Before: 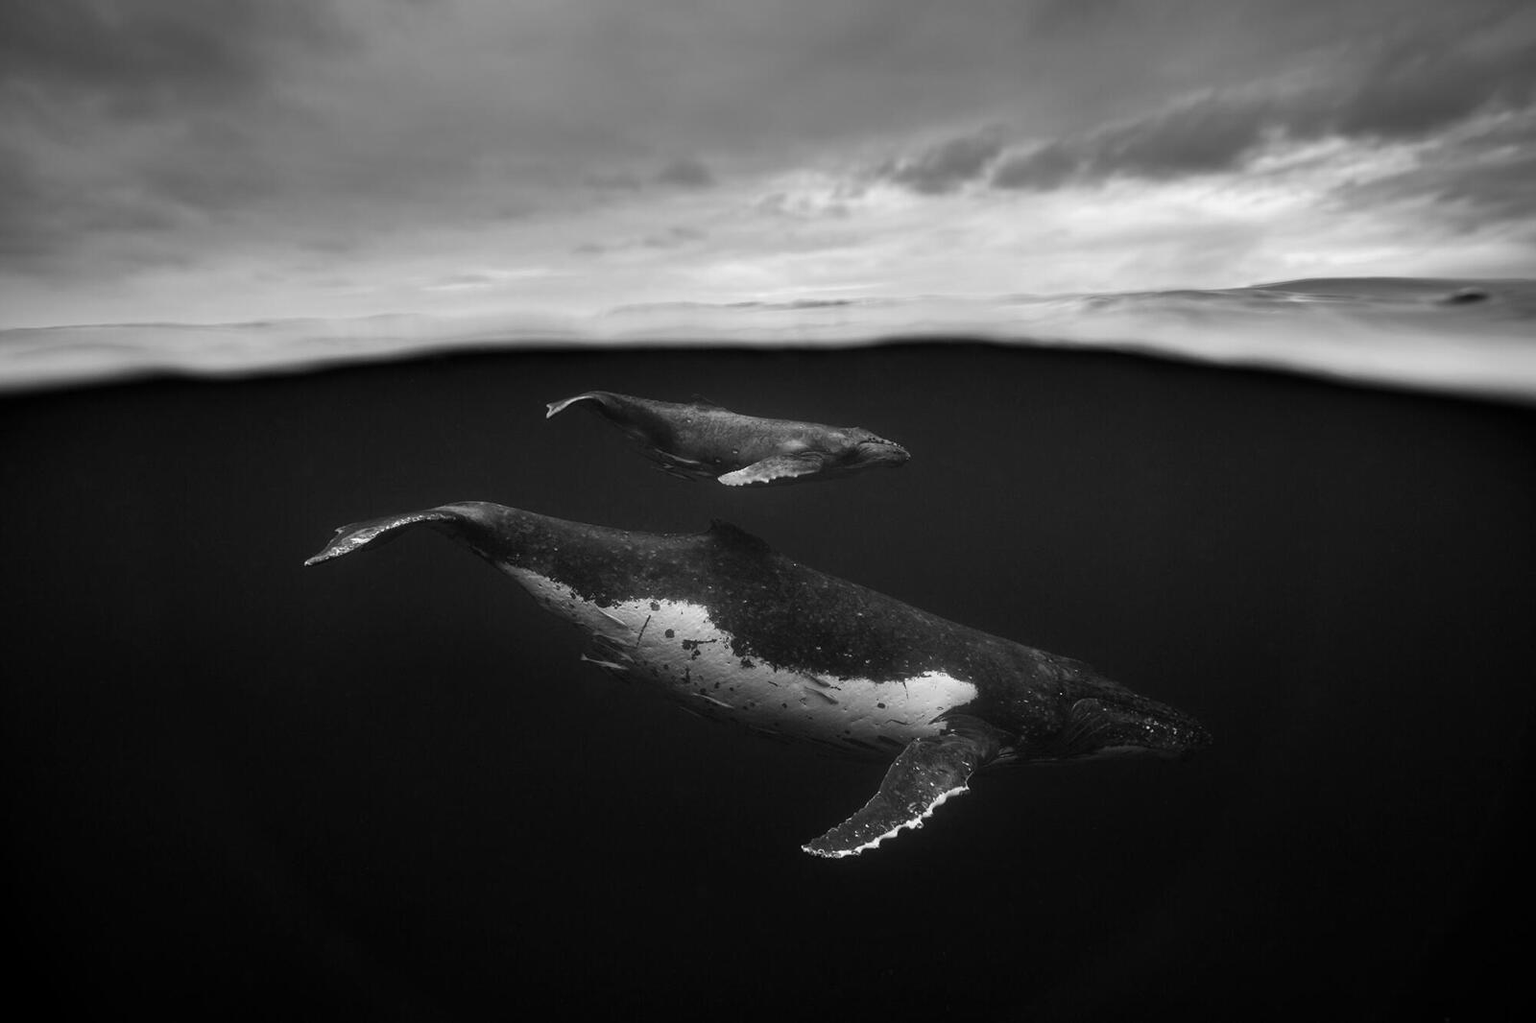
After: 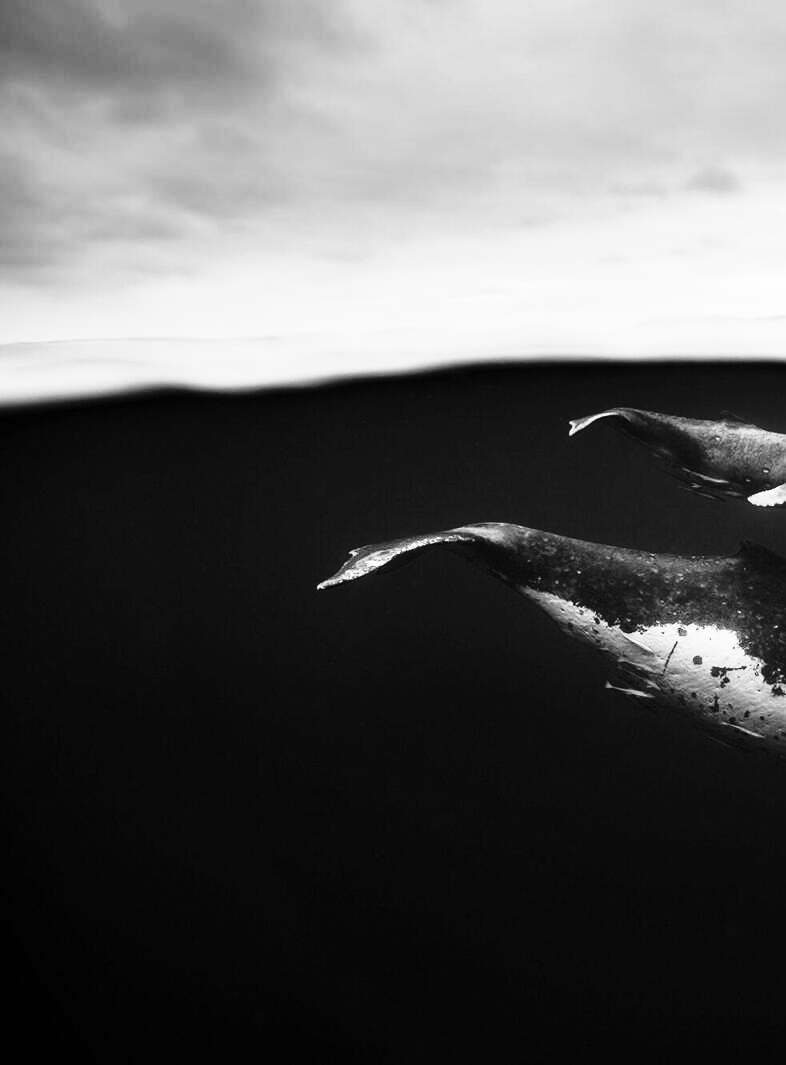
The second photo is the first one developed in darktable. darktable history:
rgb curve: curves: ch0 [(0, 0) (0.21, 0.15) (0.24, 0.21) (0.5, 0.75) (0.75, 0.96) (0.89, 0.99) (1, 1)]; ch1 [(0, 0.02) (0.21, 0.13) (0.25, 0.2) (0.5, 0.67) (0.75, 0.9) (0.89, 0.97) (1, 1)]; ch2 [(0, 0.02) (0.21, 0.13) (0.25, 0.2) (0.5, 0.67) (0.75, 0.9) (0.89, 0.97) (1, 1)], compensate middle gray true
contrast brightness saturation: brightness 0.18, saturation -0.5
tone equalizer: on, module defaults
crop and rotate: left 0%, top 0%, right 50.845%
